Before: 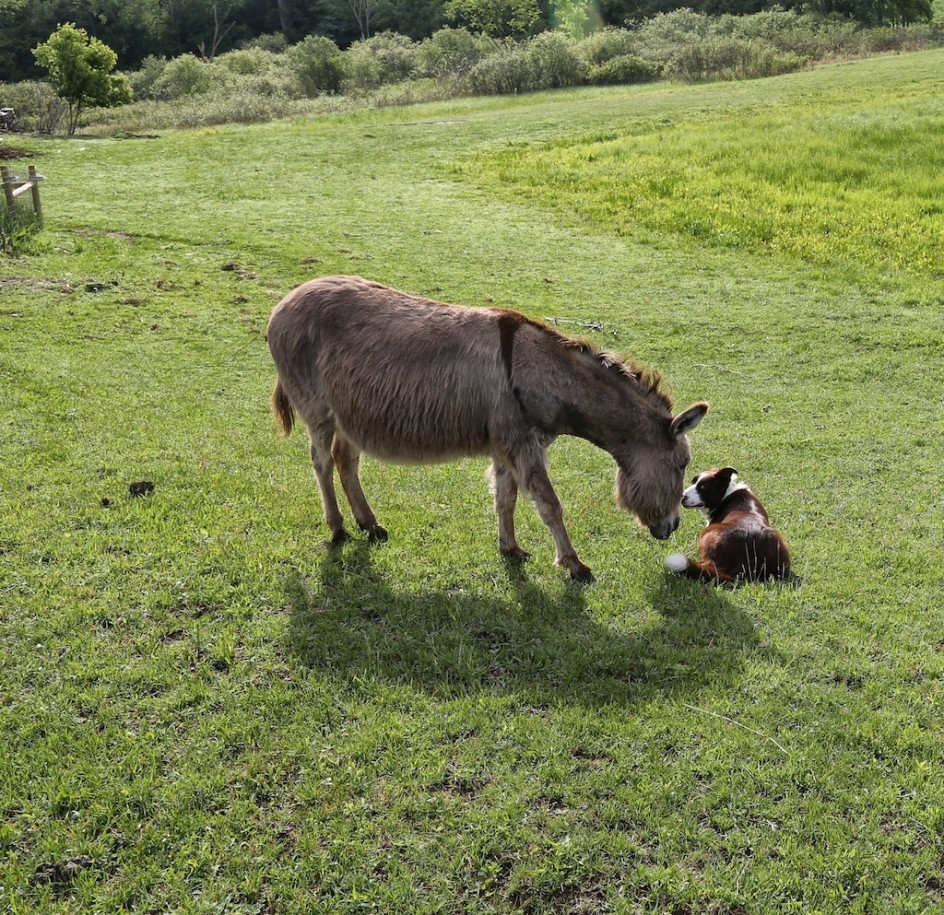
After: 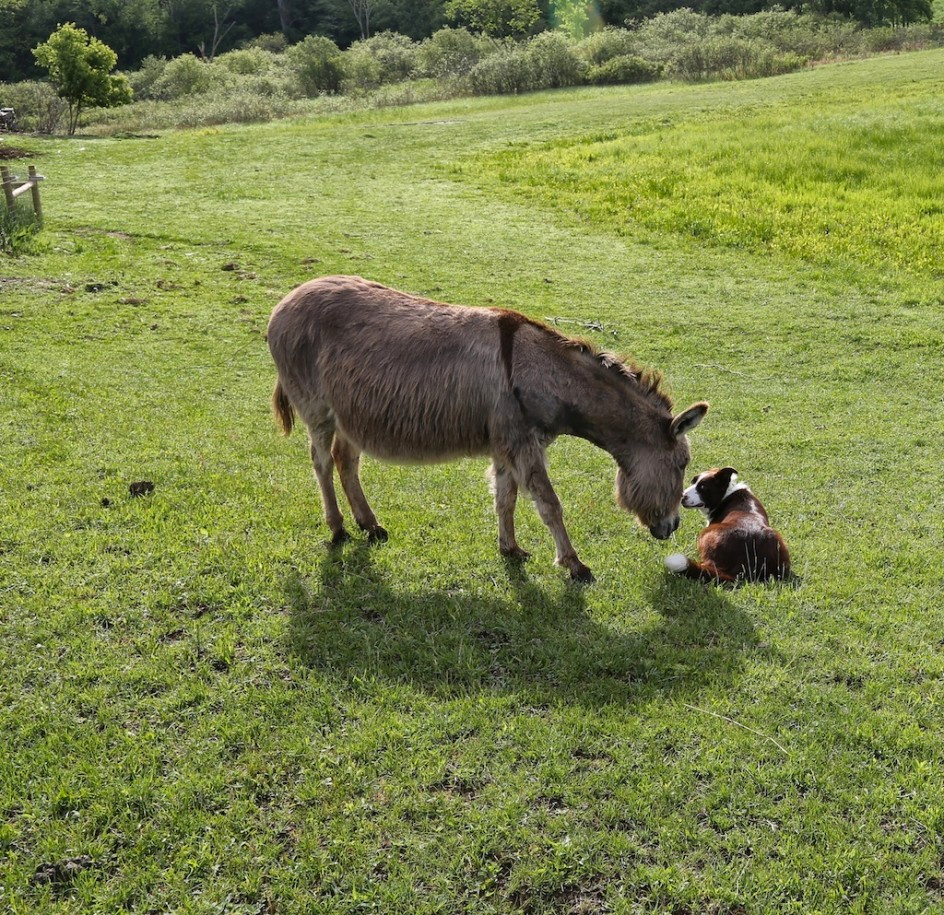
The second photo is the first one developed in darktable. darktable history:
color balance rgb: perceptual saturation grading › global saturation 0.233%, global vibrance 20%
